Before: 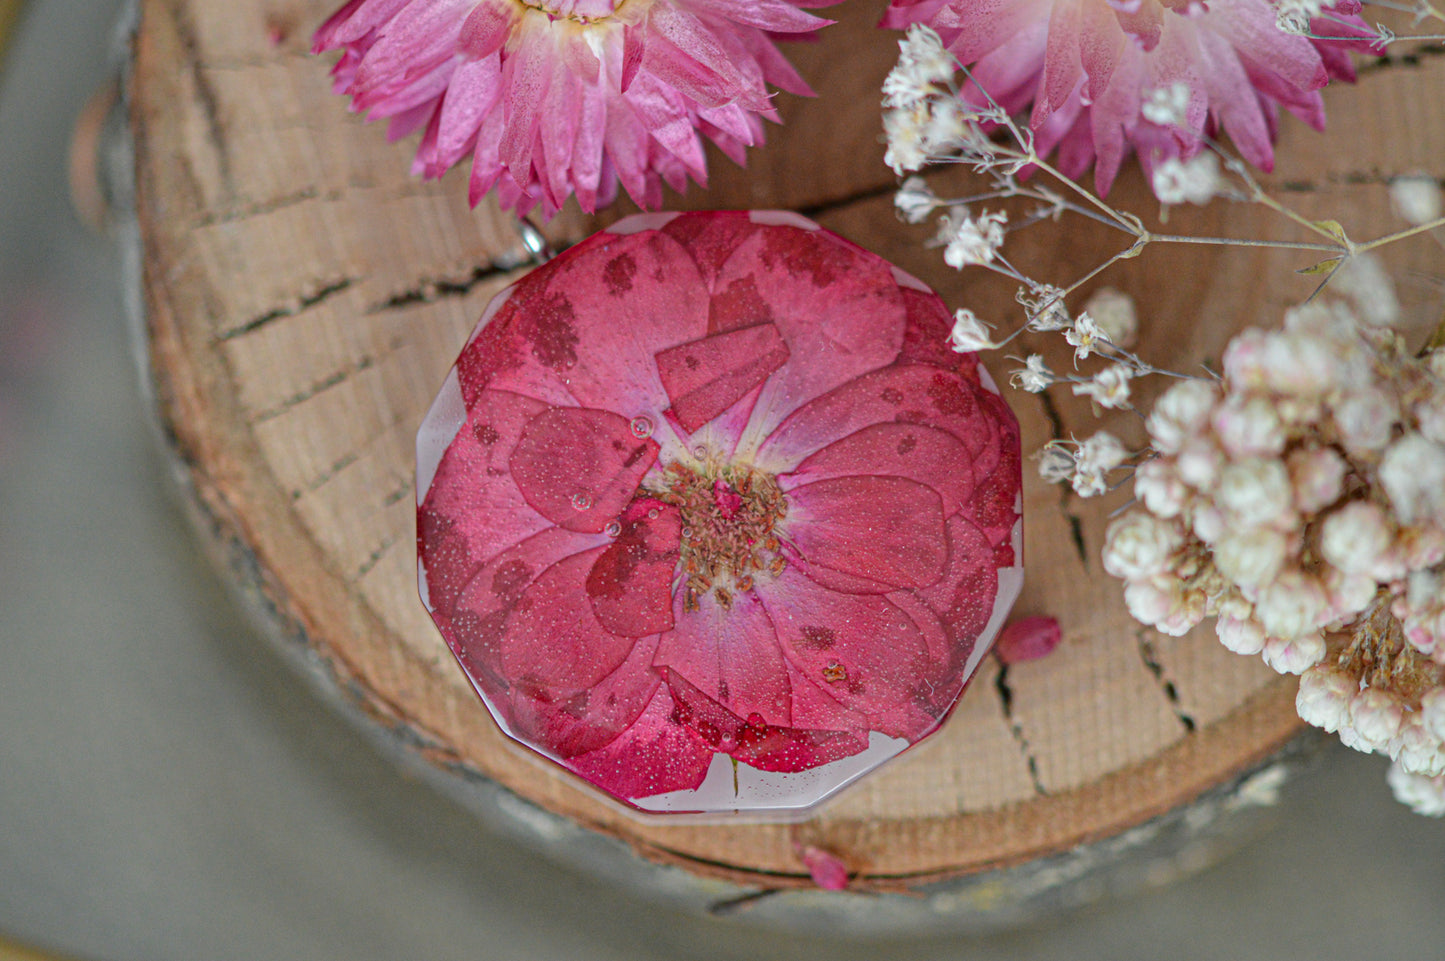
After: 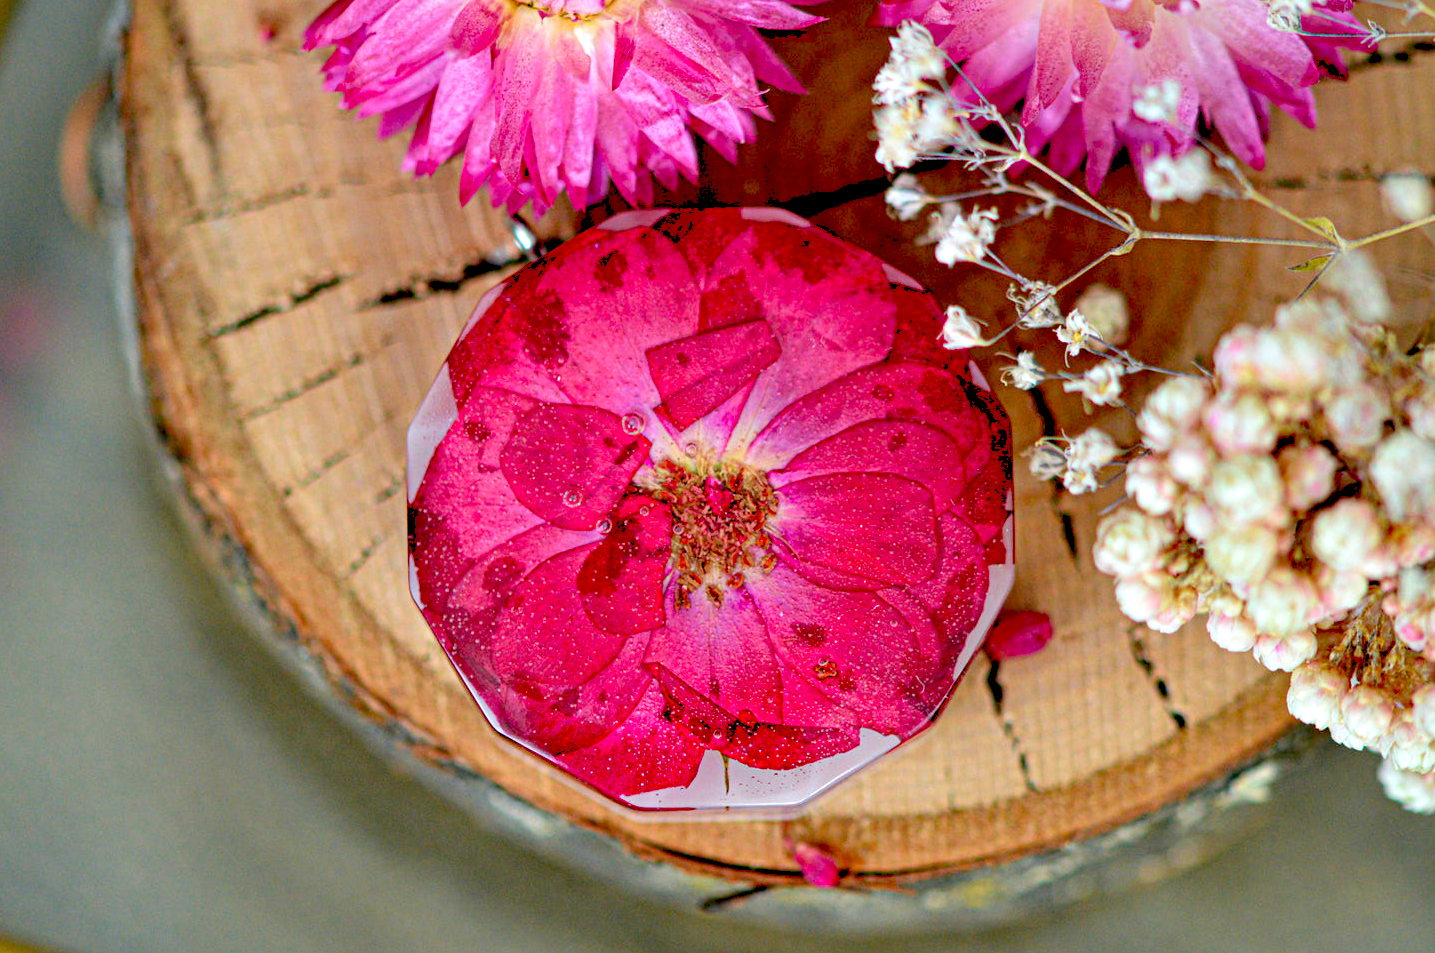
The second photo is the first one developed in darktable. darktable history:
levels: mode automatic
exposure: black level correction 0.04, exposure 0.499 EV, compensate highlight preservation false
contrast brightness saturation: contrast 0.093, saturation 0.279
crop and rotate: left 0.653%, top 0.381%, bottom 0.373%
velvia: on, module defaults
